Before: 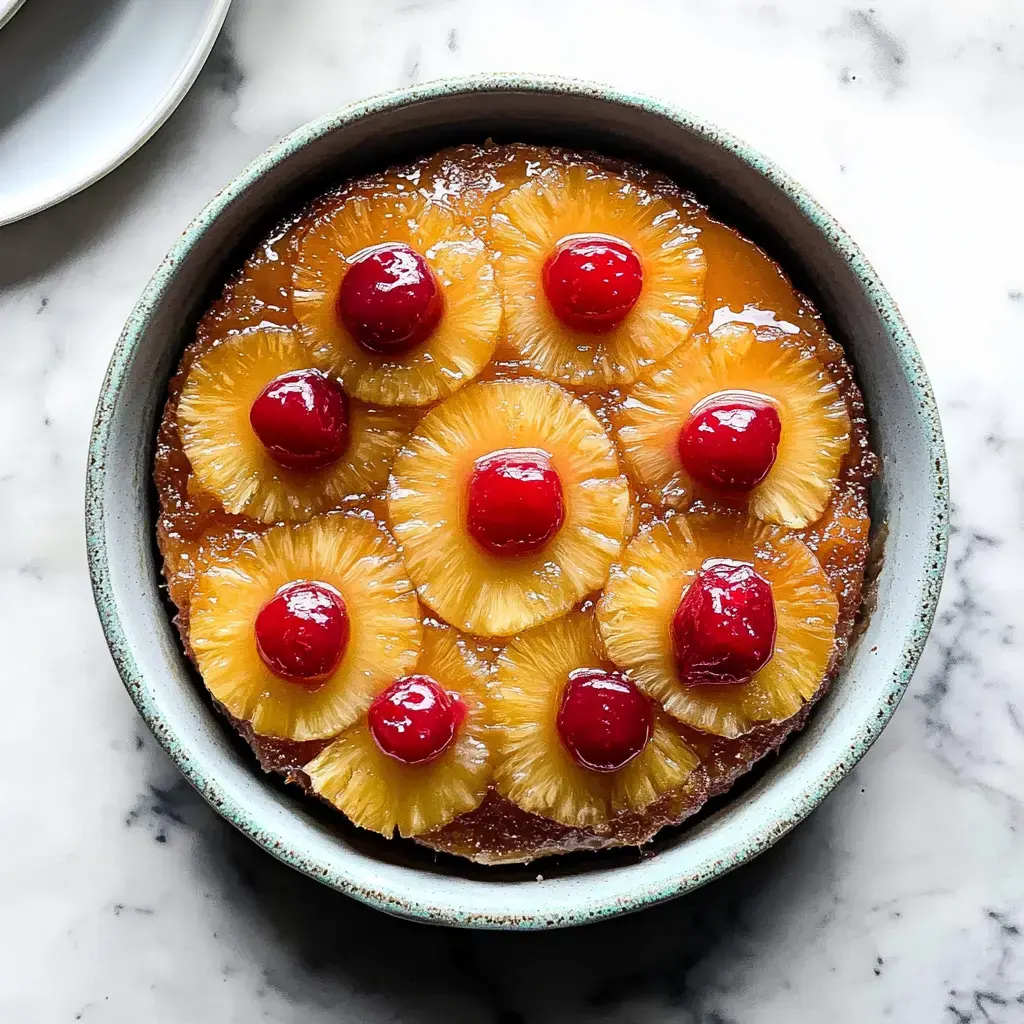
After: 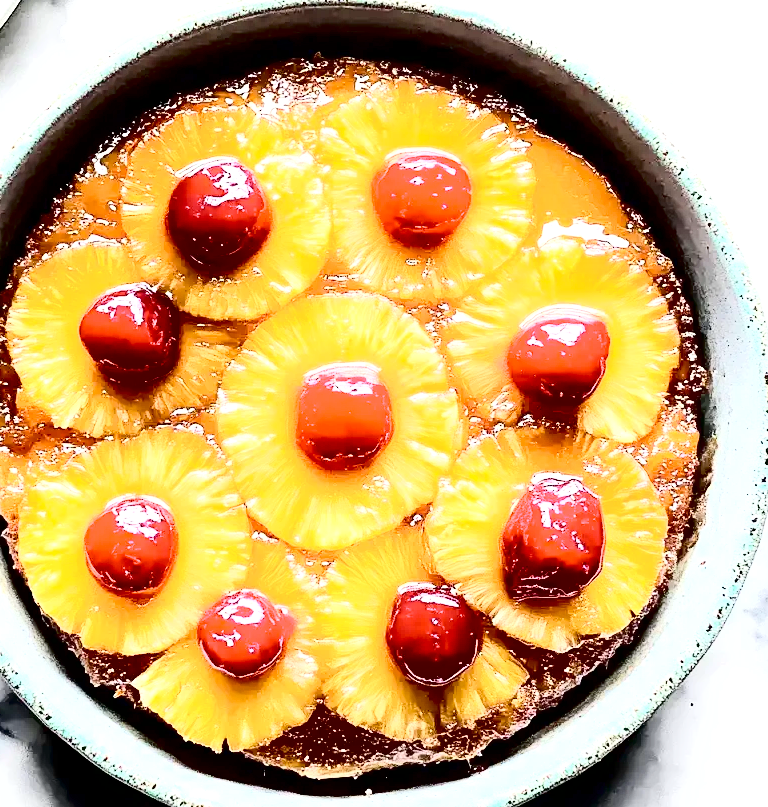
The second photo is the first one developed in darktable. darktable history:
tone curve: curves: ch0 [(0, 0) (0.16, 0.055) (0.506, 0.762) (1, 1.024)], color space Lab, independent channels, preserve colors none
crop: left 16.786%, top 8.493%, right 8.187%, bottom 12.631%
exposure: black level correction 0.01, exposure 1 EV, compensate highlight preservation false
